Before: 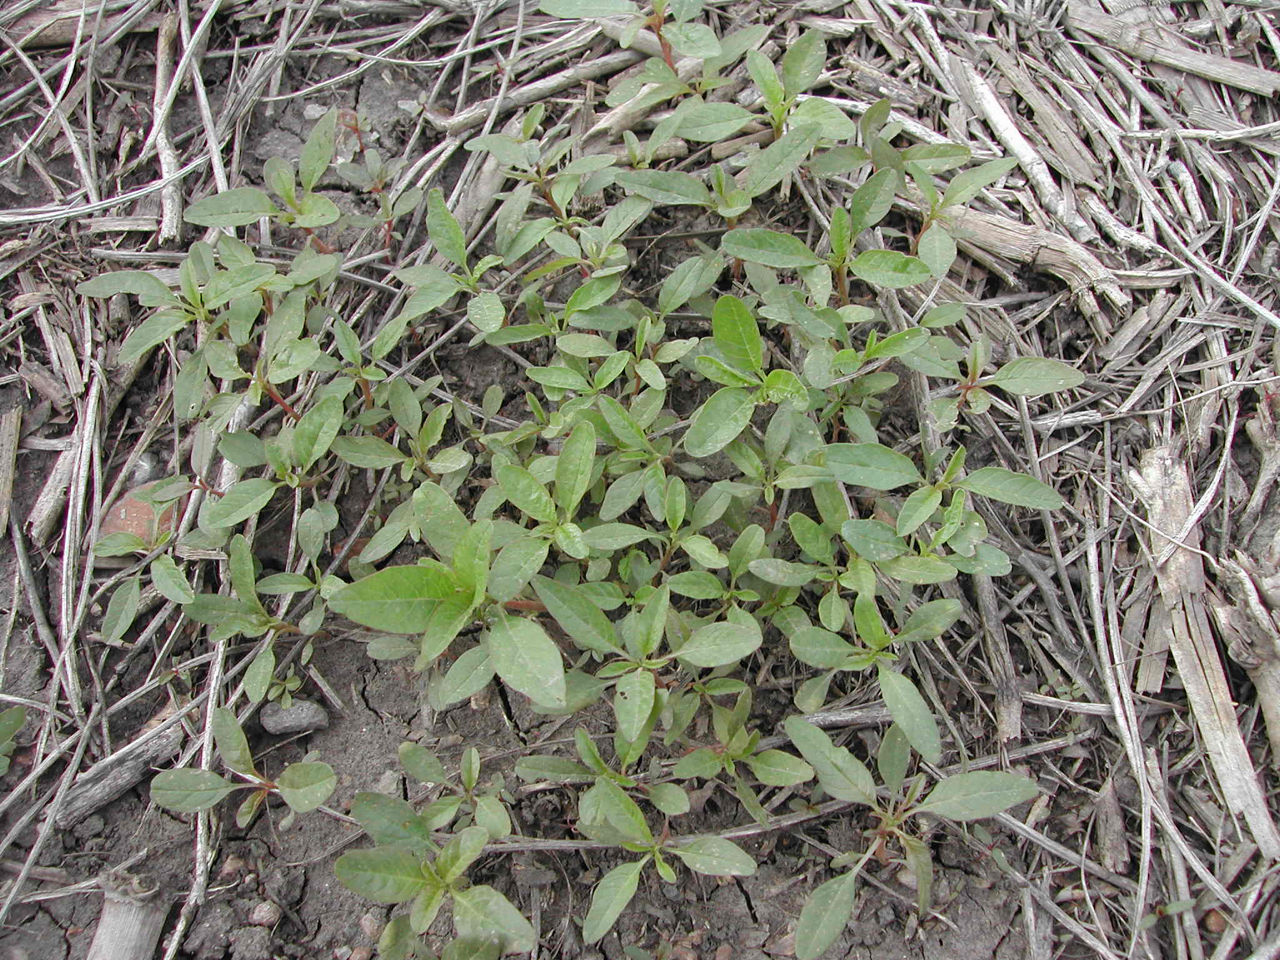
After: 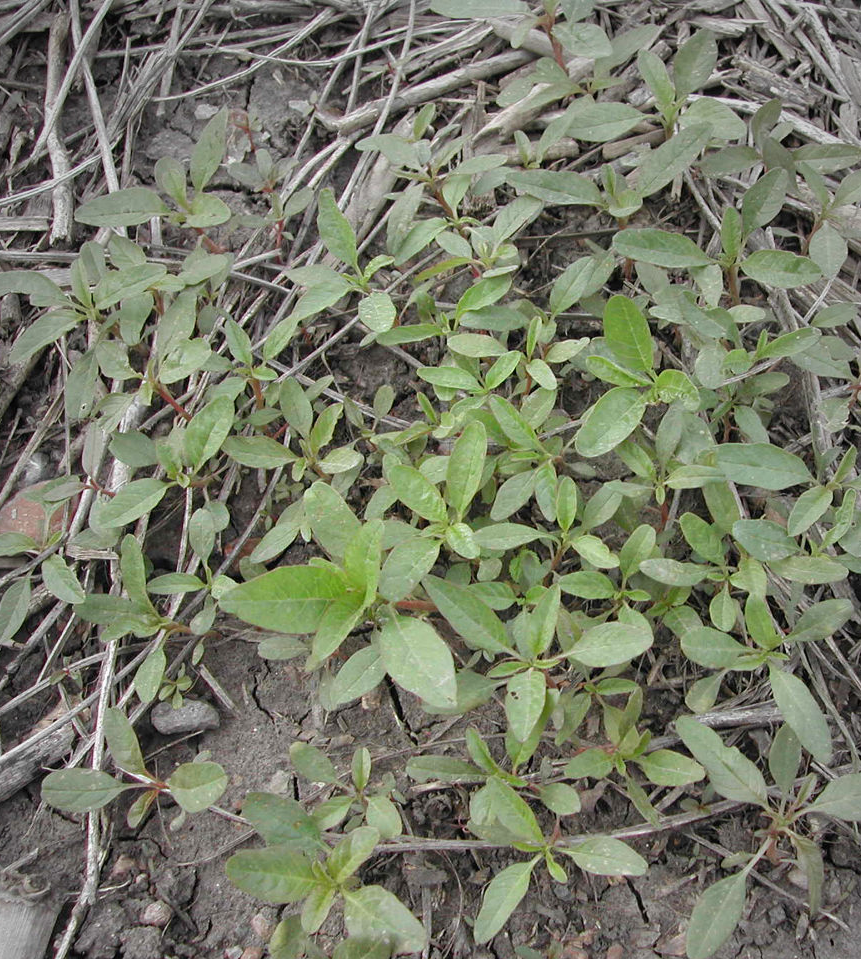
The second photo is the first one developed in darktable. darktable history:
exposure: exposure 0.151 EV, compensate exposure bias true, compensate highlight preservation false
crop and rotate: left 8.58%, right 24.14%
vignetting: fall-off start 72.06%, fall-off radius 108.42%, center (-0.025, 0.401), width/height ratio 0.731, unbound false
